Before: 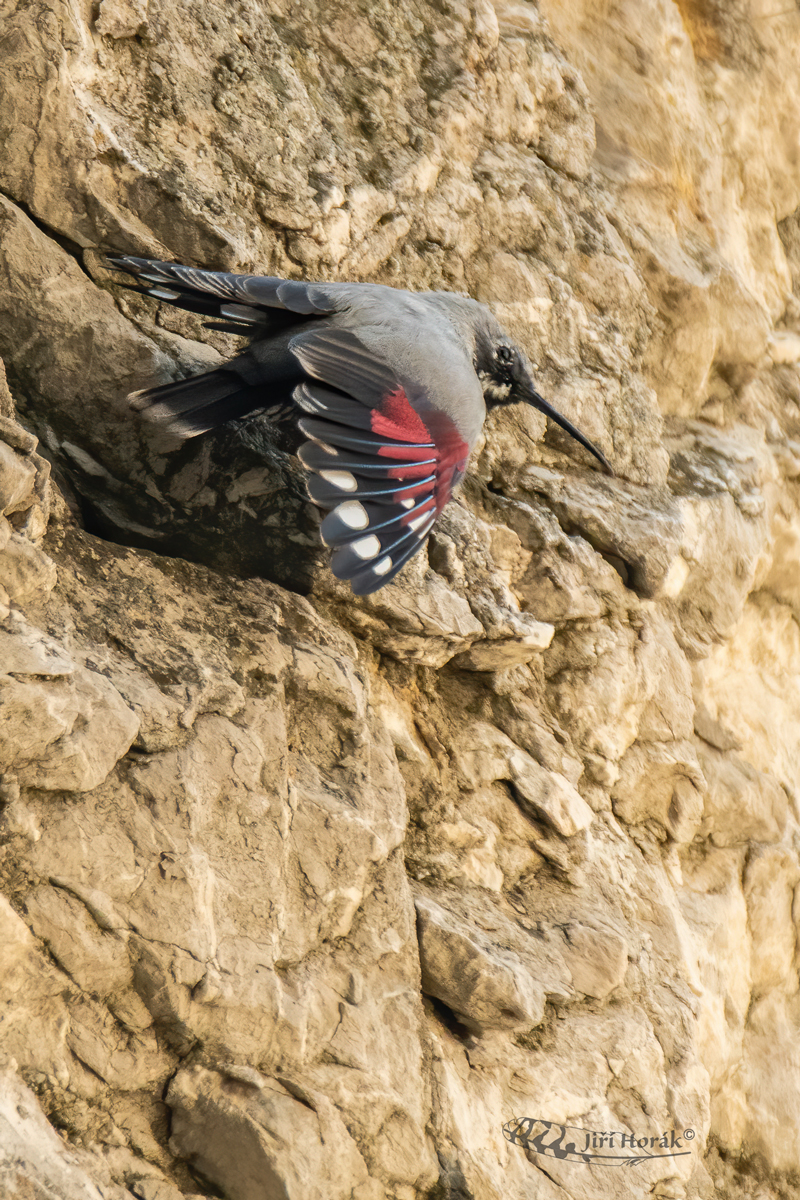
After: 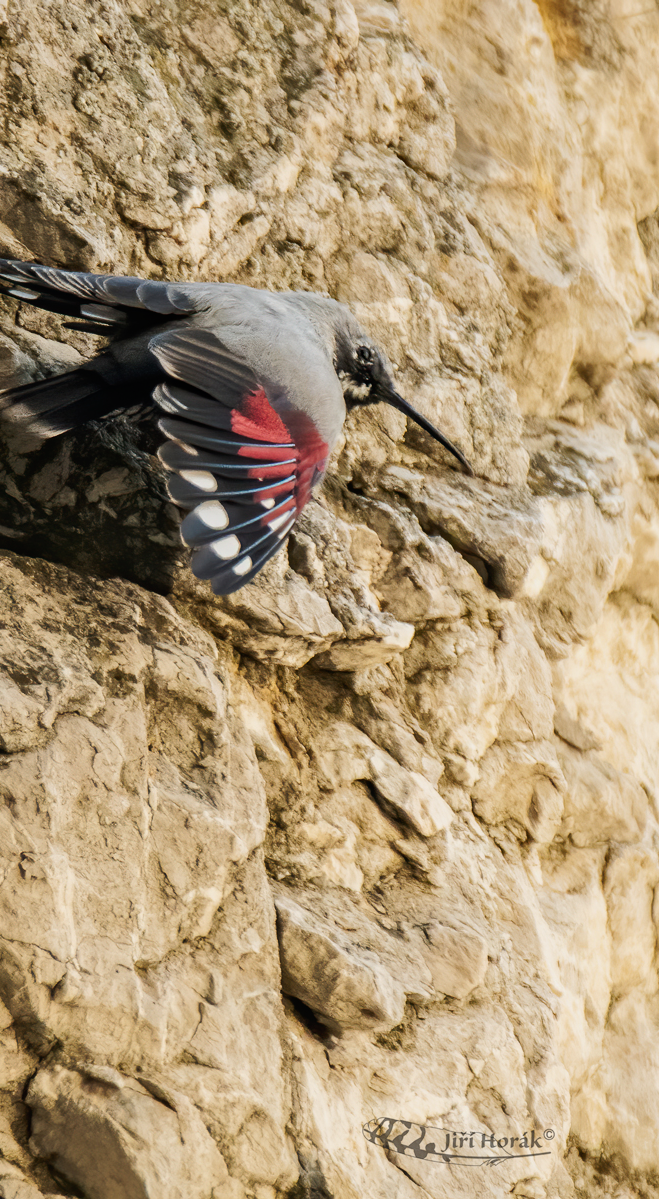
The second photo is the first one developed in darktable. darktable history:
tone curve: curves: ch0 [(0, 0) (0.068, 0.031) (0.175, 0.132) (0.337, 0.304) (0.498, 0.511) (0.748, 0.762) (0.993, 0.954)]; ch1 [(0, 0) (0.294, 0.184) (0.359, 0.34) (0.362, 0.35) (0.43, 0.41) (0.476, 0.457) (0.499, 0.5) (0.529, 0.523) (0.677, 0.762) (1, 1)]; ch2 [(0, 0) (0.431, 0.419) (0.495, 0.502) (0.524, 0.534) (0.557, 0.56) (0.634, 0.654) (0.728, 0.722) (1, 1)], preserve colors none
crop: left 17.503%, bottom 0.027%
contrast brightness saturation: saturation -0.081
